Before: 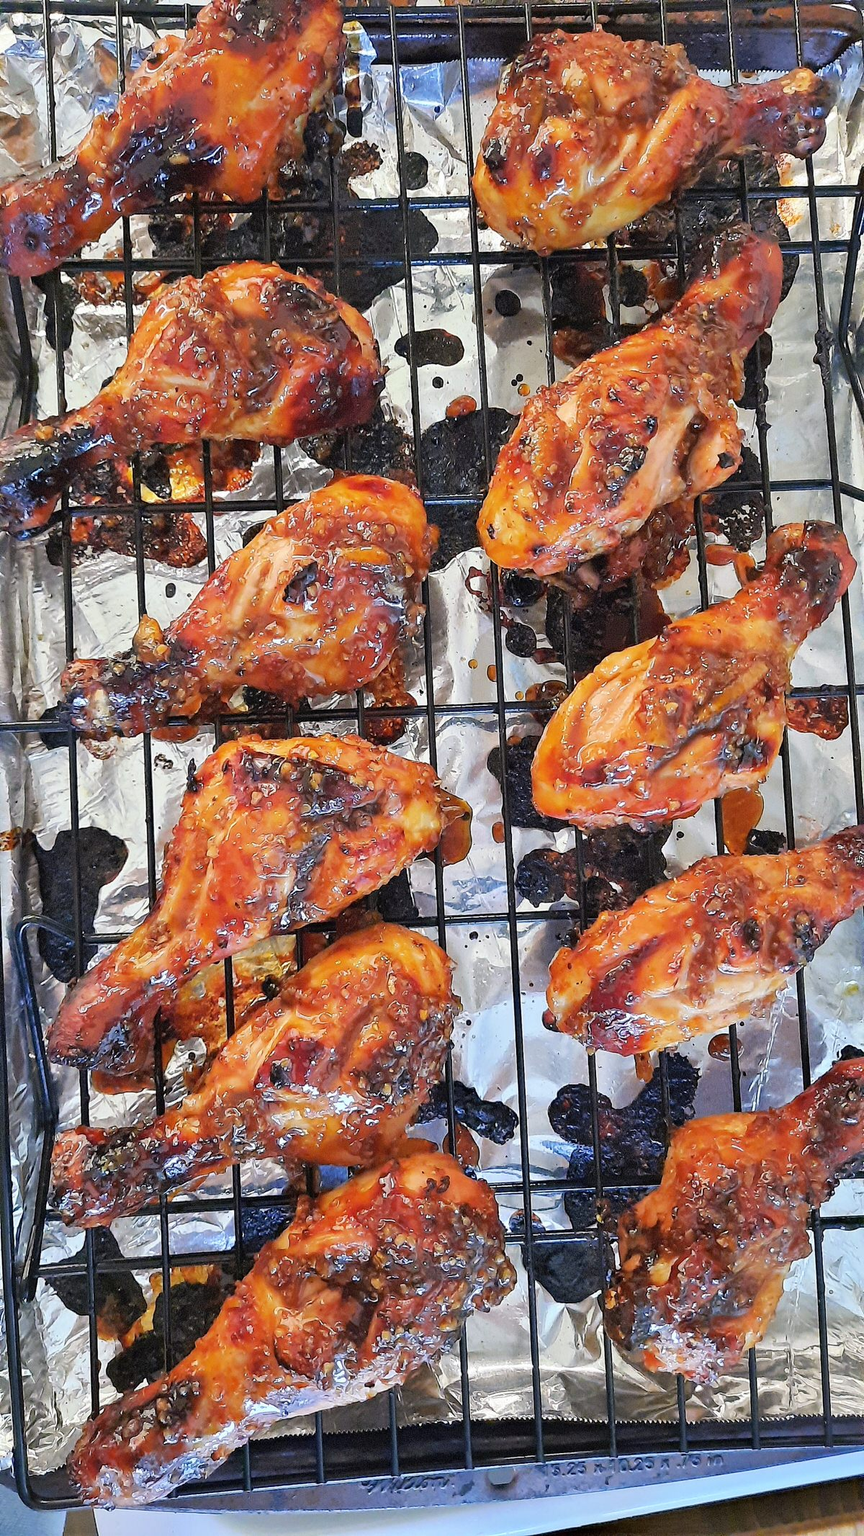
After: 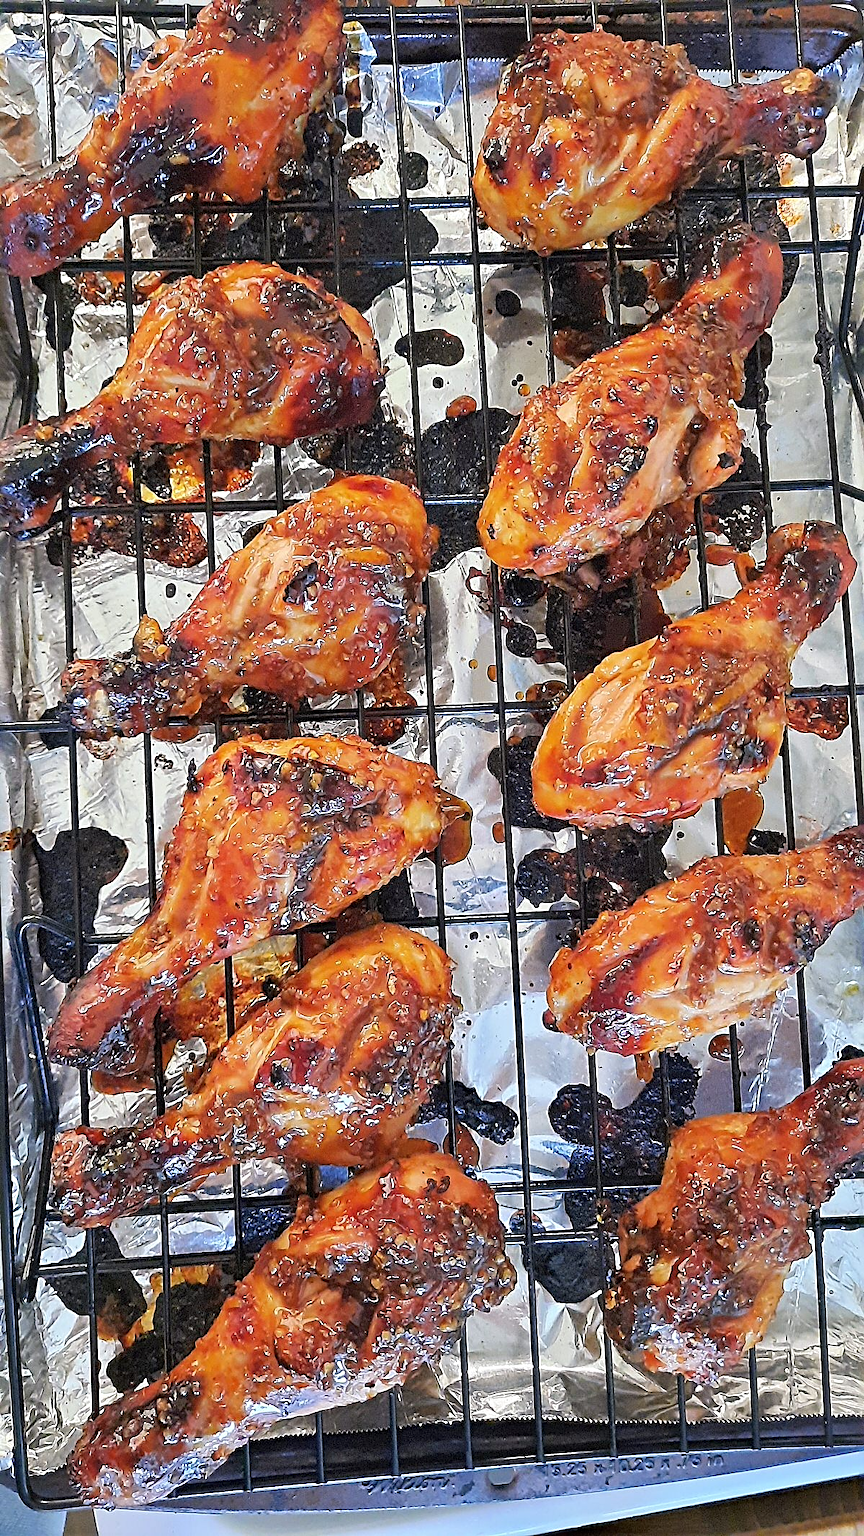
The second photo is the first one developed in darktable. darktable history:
sharpen: radius 2.547, amount 0.638
